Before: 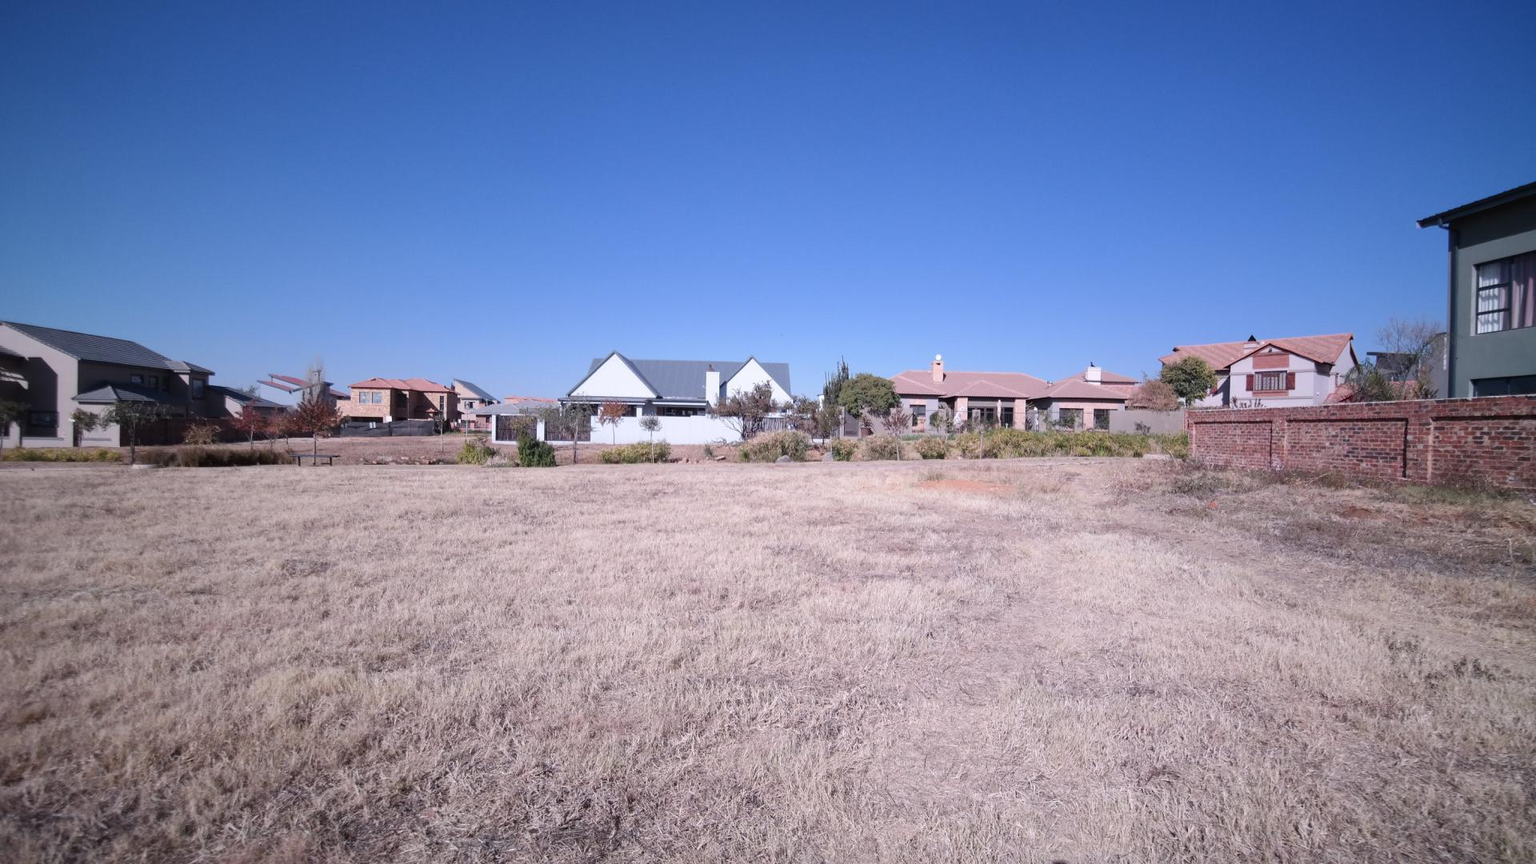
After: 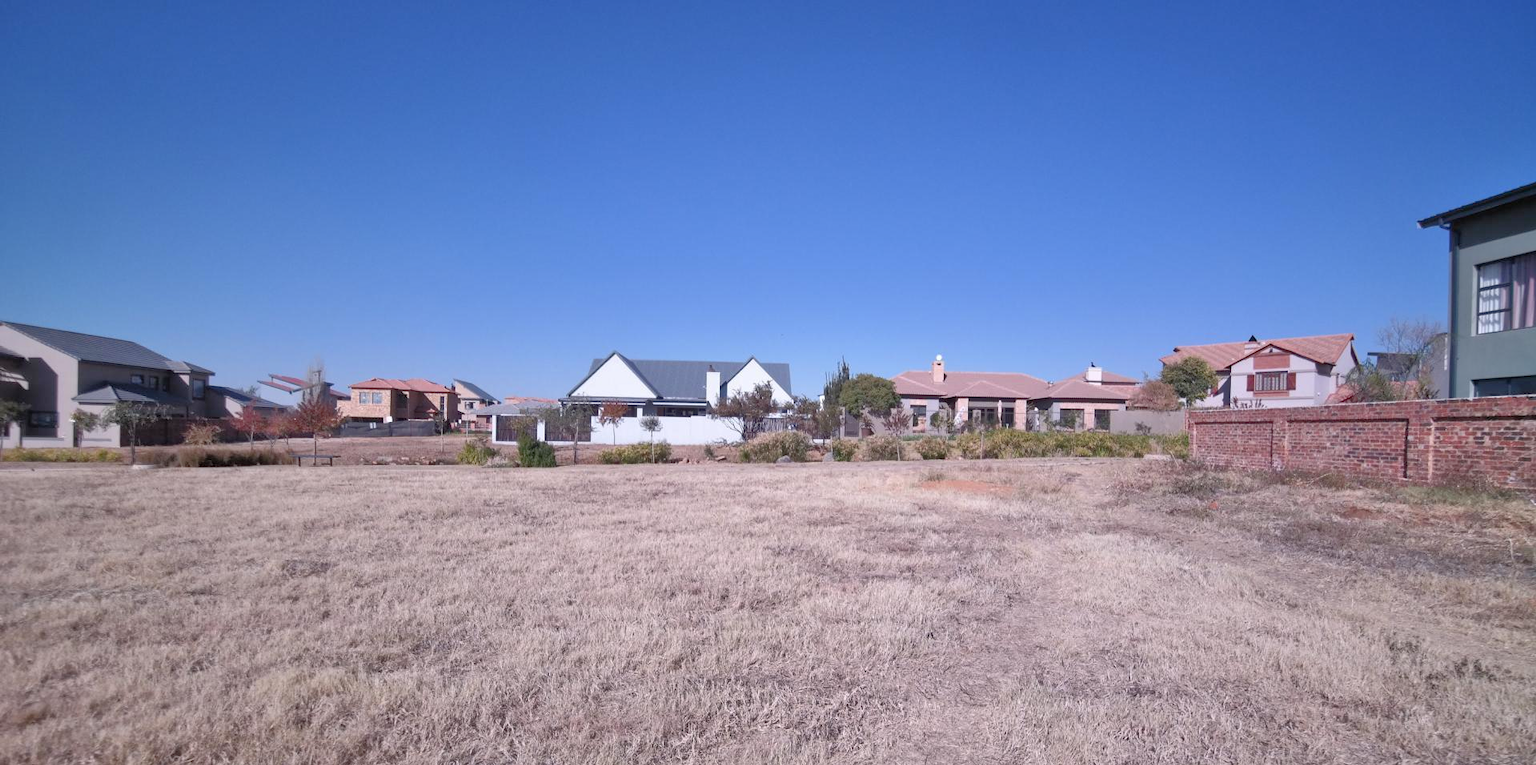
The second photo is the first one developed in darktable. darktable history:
tone equalizer: -7 EV 0.152 EV, -6 EV 0.62 EV, -5 EV 1.18 EV, -4 EV 1.34 EV, -3 EV 1.18 EV, -2 EV 0.6 EV, -1 EV 0.15 EV
crop and rotate: top 0%, bottom 11.363%
shadows and highlights: shadows 39.73, highlights -53.07, low approximation 0.01, soften with gaussian
